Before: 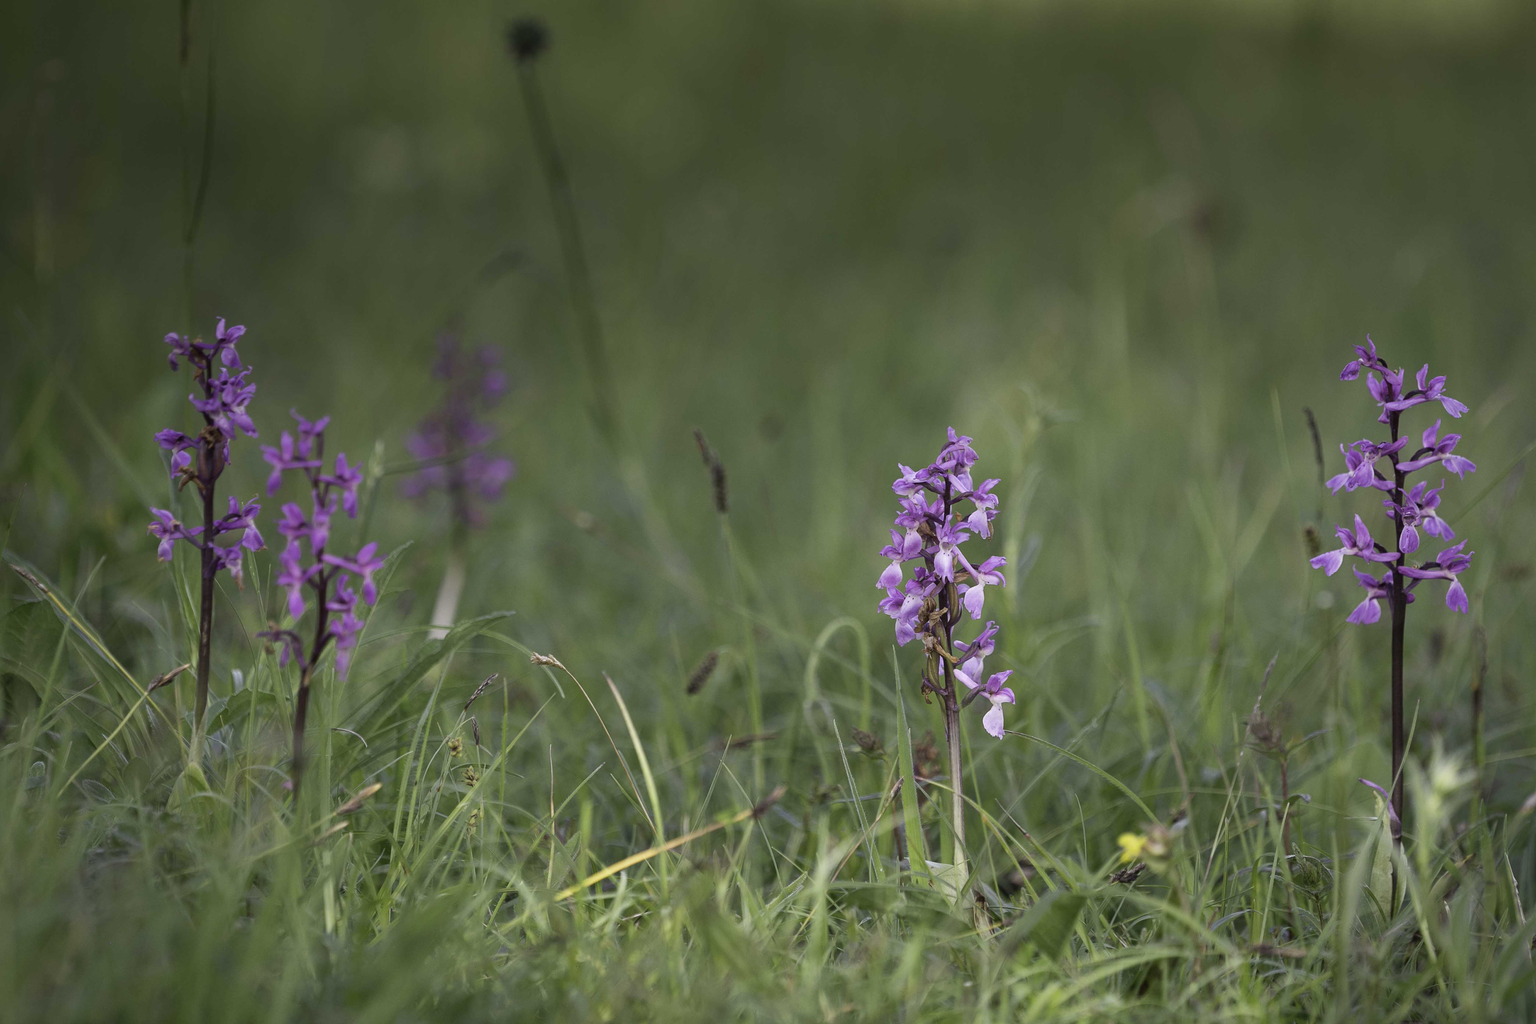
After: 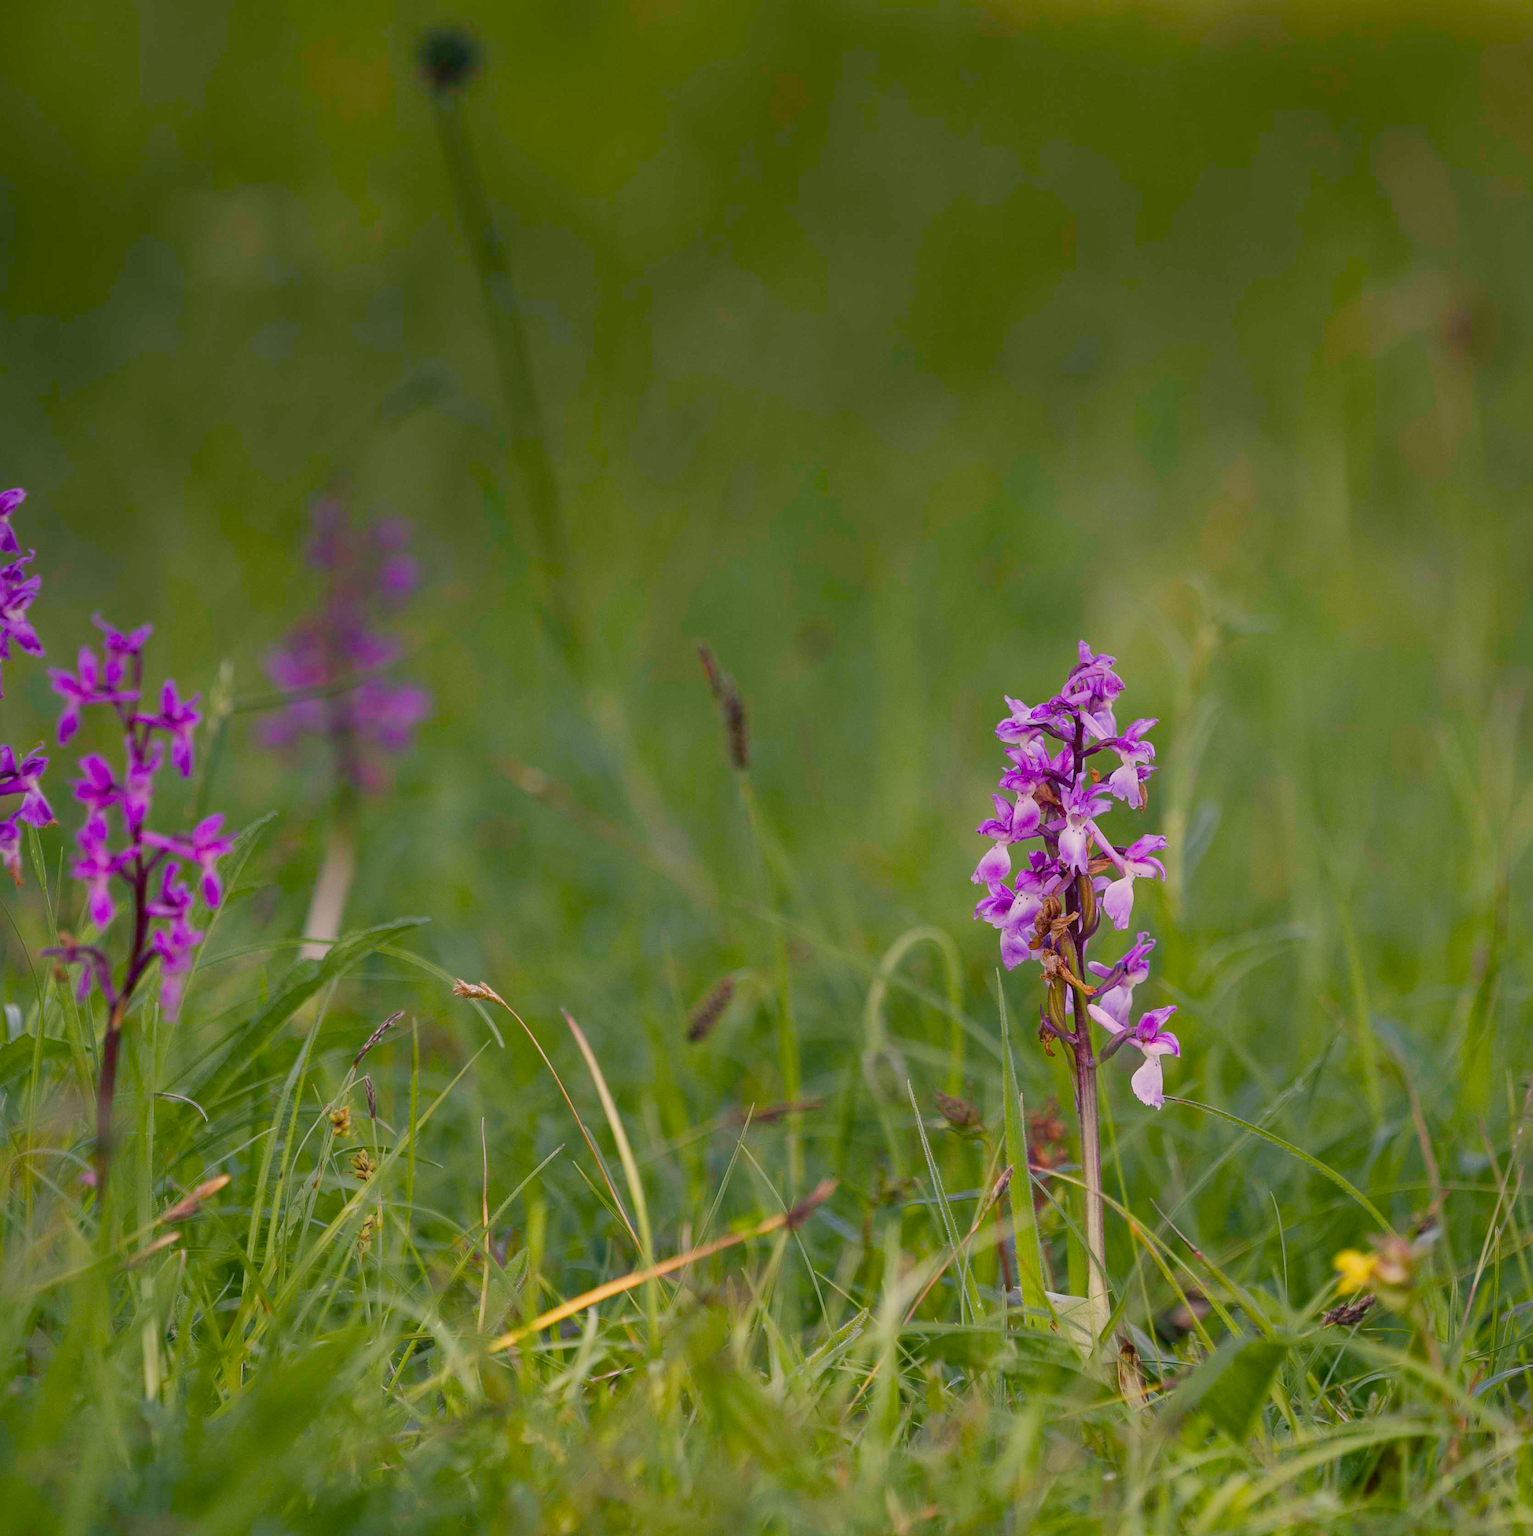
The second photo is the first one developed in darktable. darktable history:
color balance rgb: highlights gain › chroma 3.07%, highlights gain › hue 60.14°, perceptual saturation grading › global saturation 27.877%, perceptual saturation grading › highlights -25.564%, perceptual saturation grading › mid-tones 25.127%, perceptual saturation grading › shadows 50.183%
crop and rotate: left 14.91%, right 18.559%
exposure: compensate exposure bias true, compensate highlight preservation false
